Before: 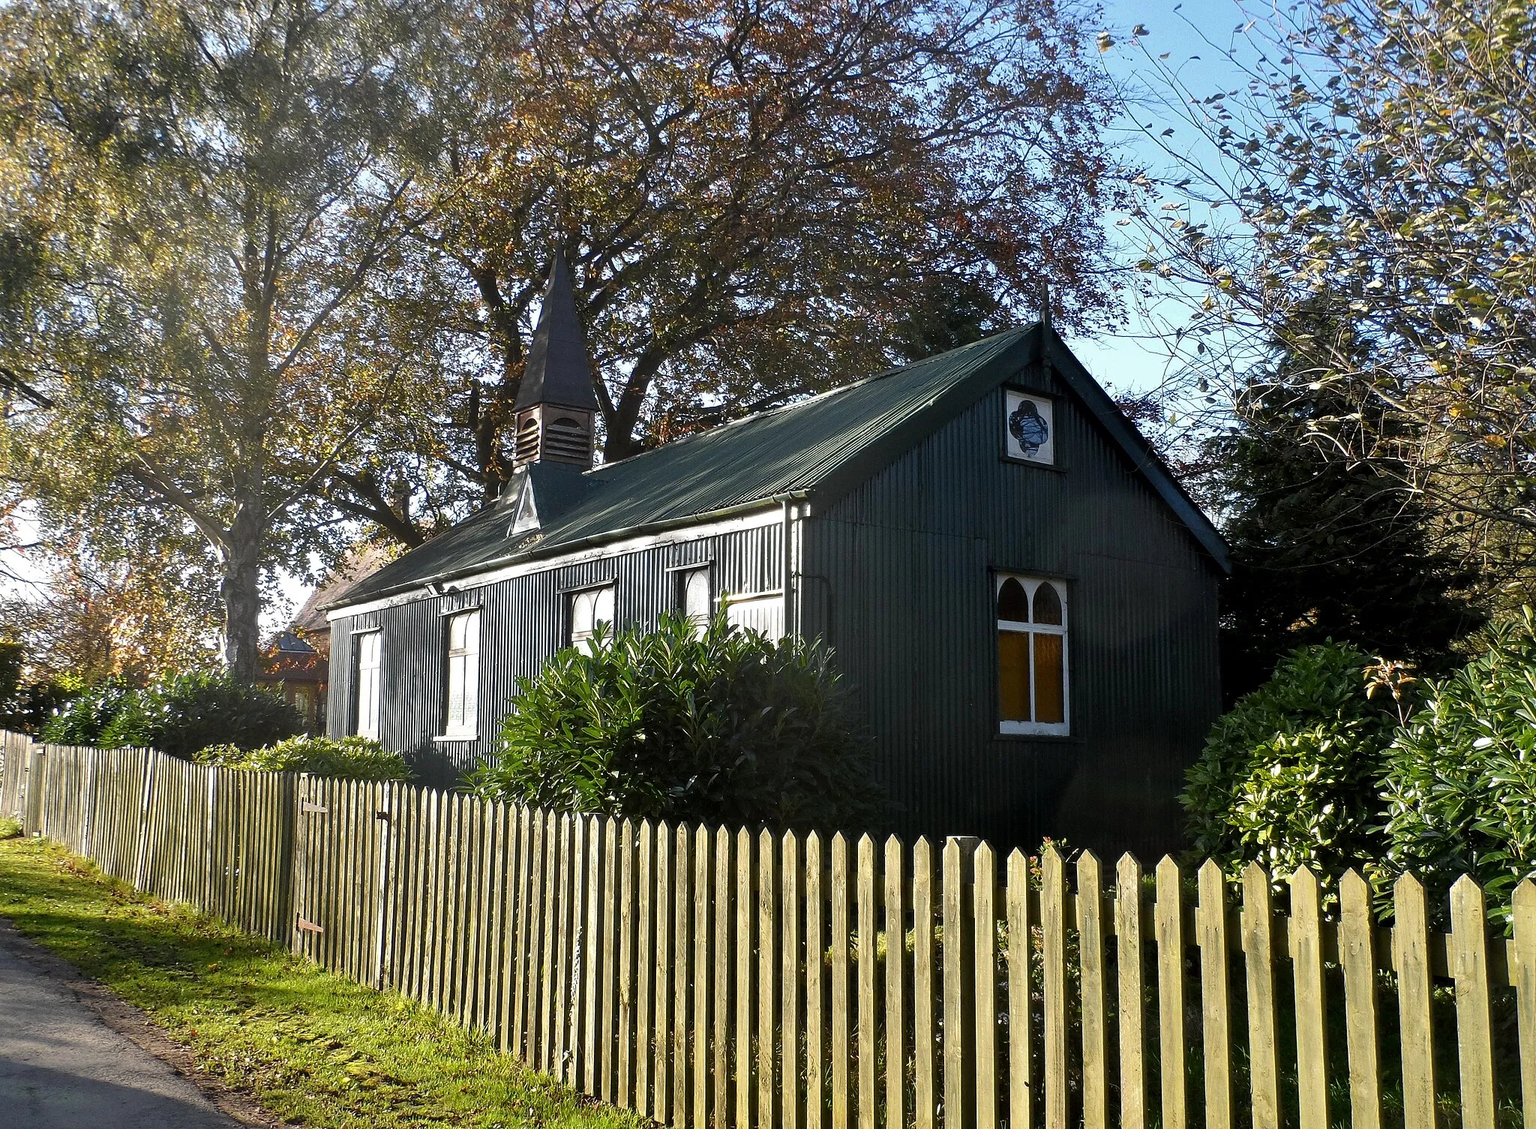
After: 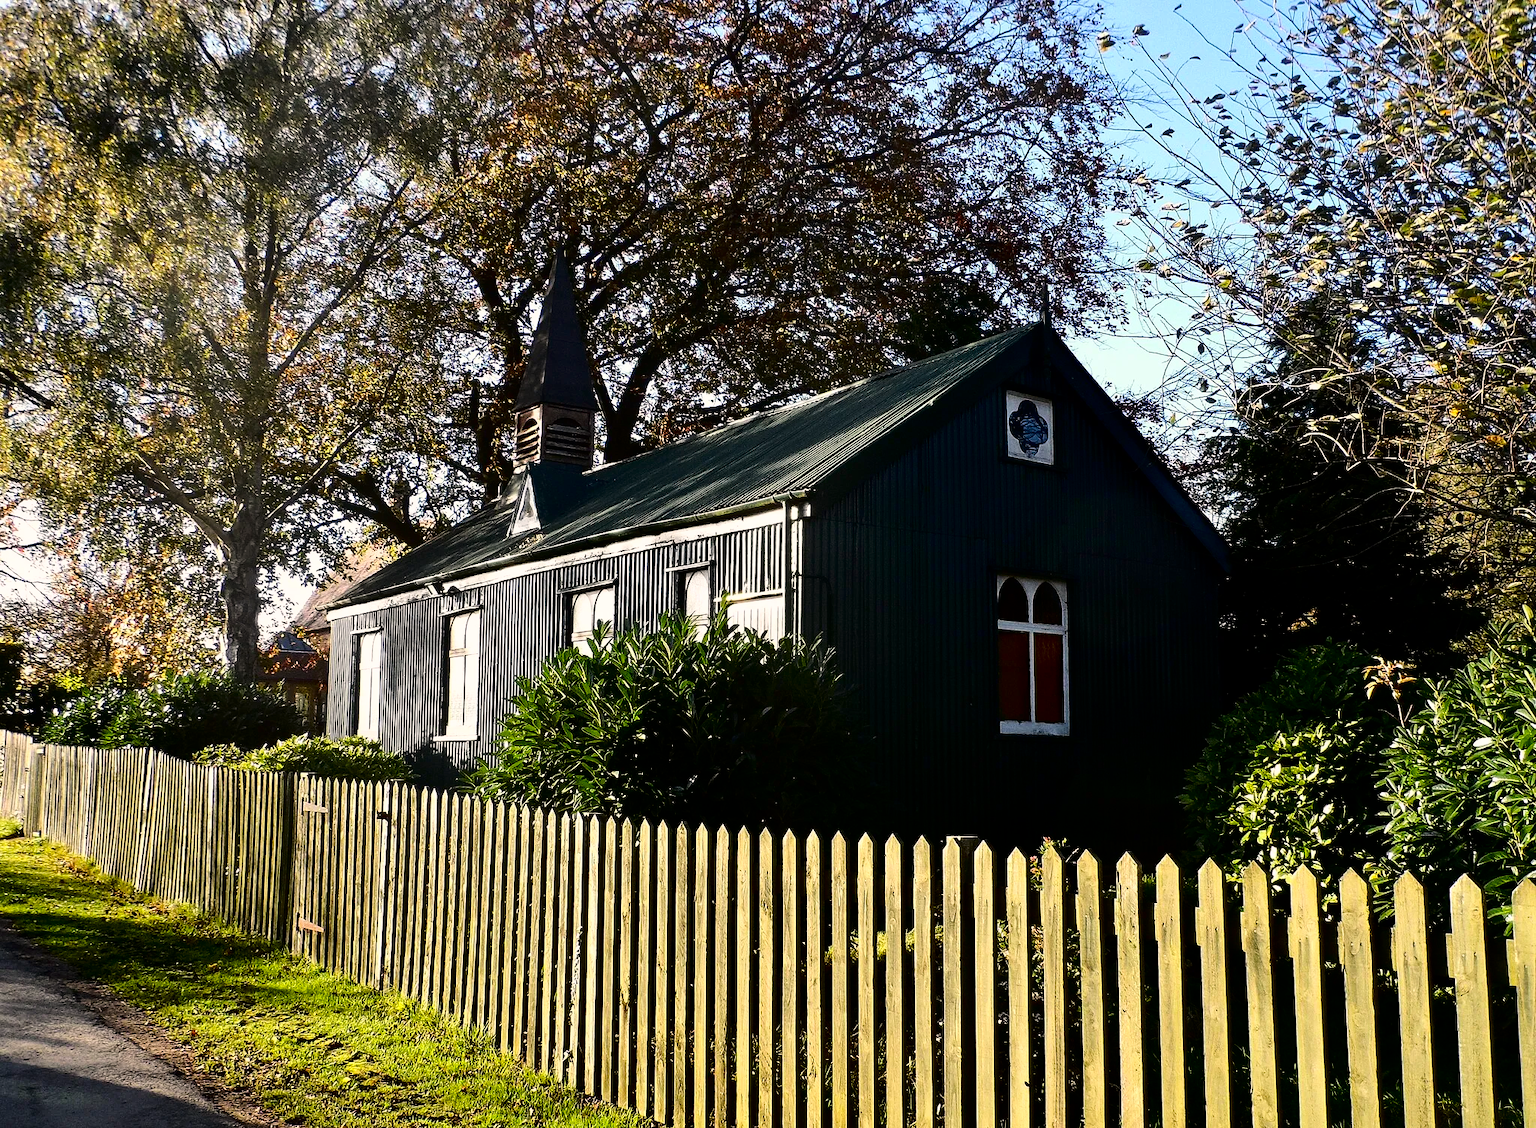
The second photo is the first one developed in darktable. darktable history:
contrast brightness saturation: contrast 0.131, brightness -0.243, saturation 0.15
base curve: curves: ch0 [(0, 0) (0.036, 0.025) (0.121, 0.166) (0.206, 0.329) (0.605, 0.79) (1, 1)]
color correction: highlights a* 3.62, highlights b* 5.07
